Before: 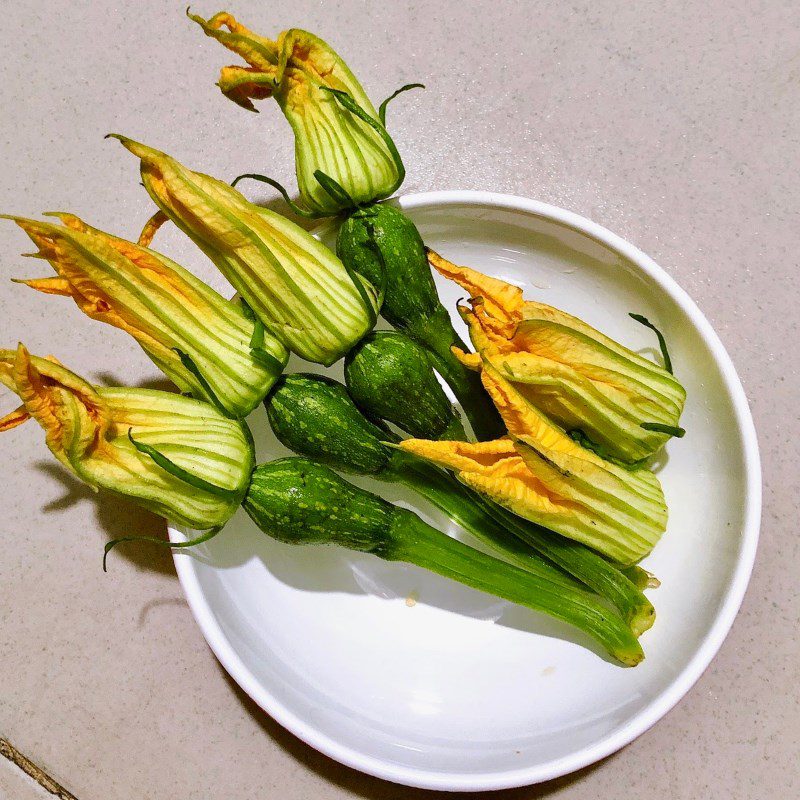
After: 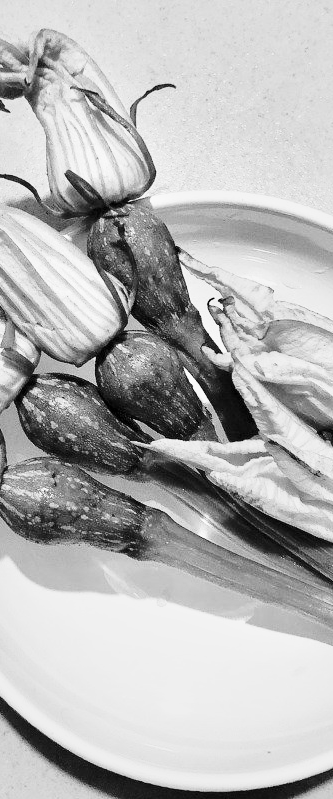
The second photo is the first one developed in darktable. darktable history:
crop: left 31.229%, right 27.105%
monochrome: a -71.75, b 75.82
base curve: curves: ch0 [(0, 0) (0.032, 0.037) (0.105, 0.228) (0.435, 0.76) (0.856, 0.983) (1, 1)], preserve colors none
local contrast: mode bilateral grid, contrast 20, coarseness 50, detail 120%, midtone range 0.2
